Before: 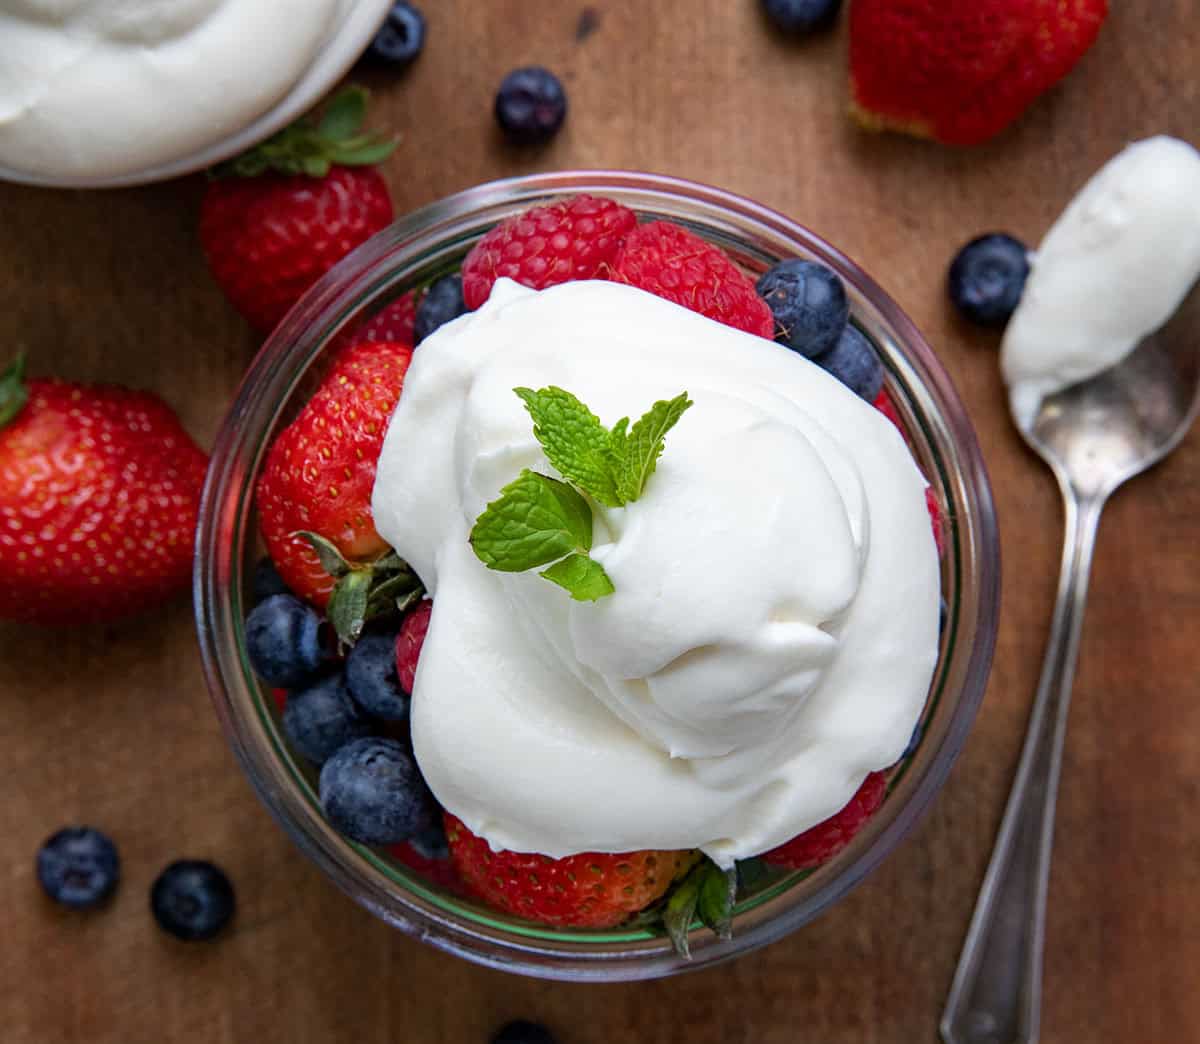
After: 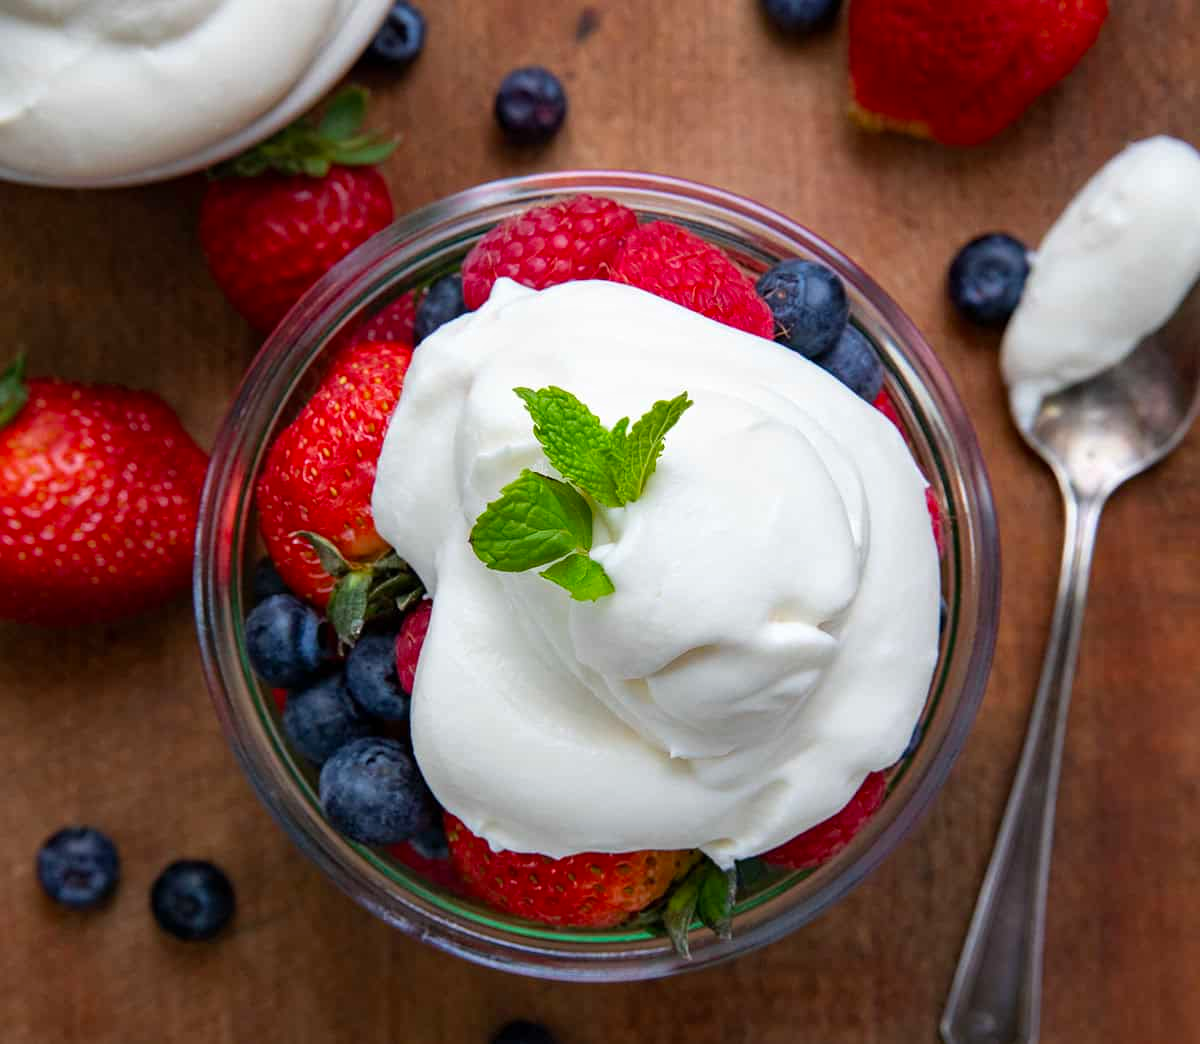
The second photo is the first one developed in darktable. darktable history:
tone equalizer: mask exposure compensation -0.513 EV
